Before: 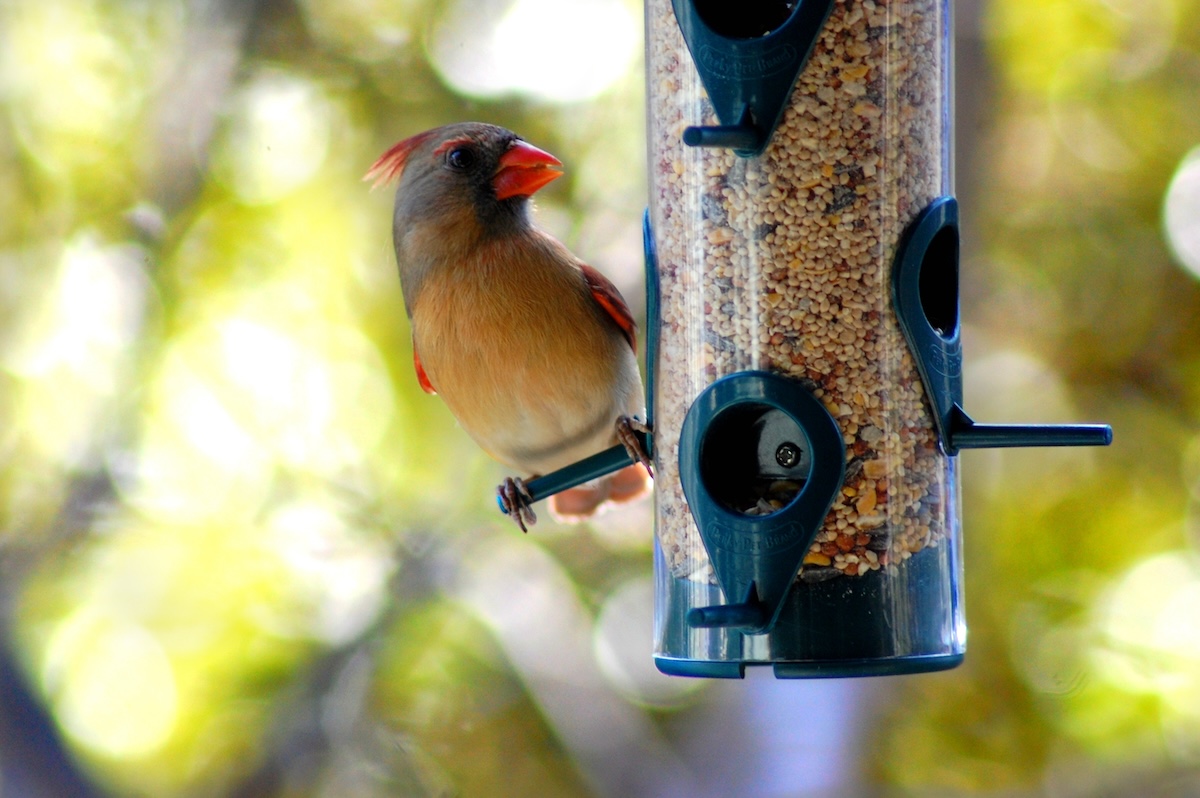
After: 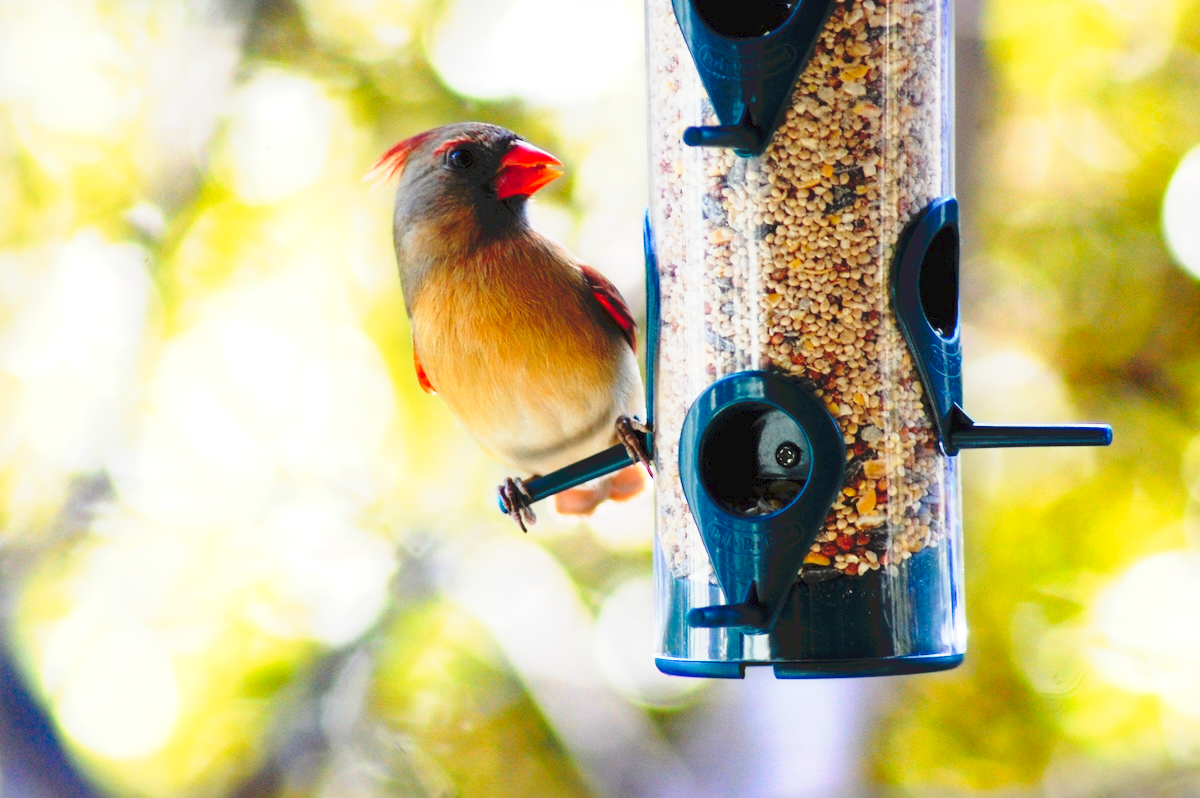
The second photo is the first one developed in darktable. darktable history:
tone curve: curves: ch0 [(0, 0) (0.003, 0.037) (0.011, 0.061) (0.025, 0.104) (0.044, 0.145) (0.069, 0.145) (0.1, 0.127) (0.136, 0.175) (0.177, 0.207) (0.224, 0.252) (0.277, 0.341) (0.335, 0.446) (0.399, 0.554) (0.468, 0.658) (0.543, 0.757) (0.623, 0.843) (0.709, 0.919) (0.801, 0.958) (0.898, 0.975) (1, 1)], preserve colors none
